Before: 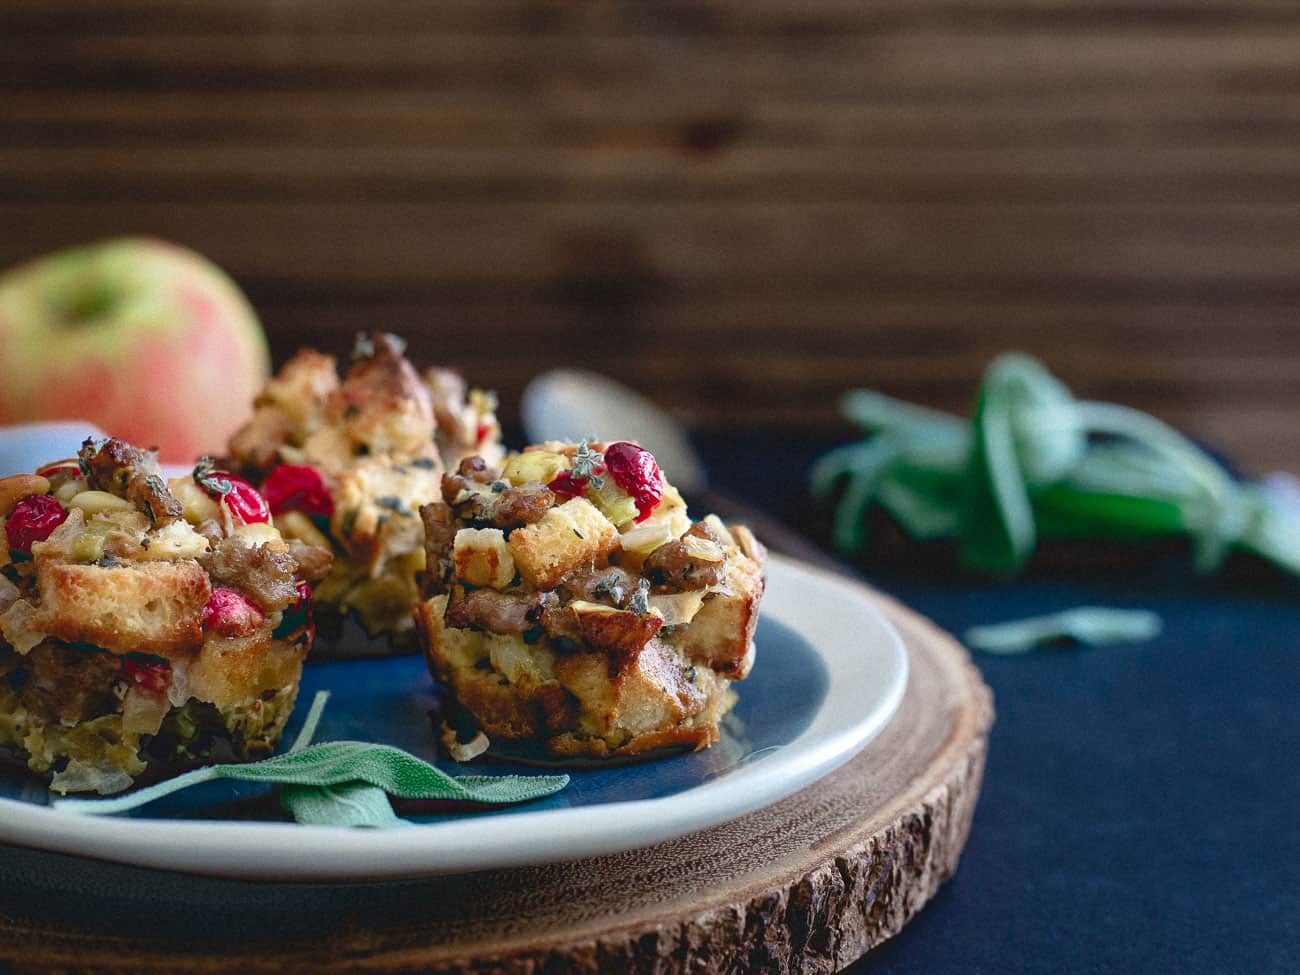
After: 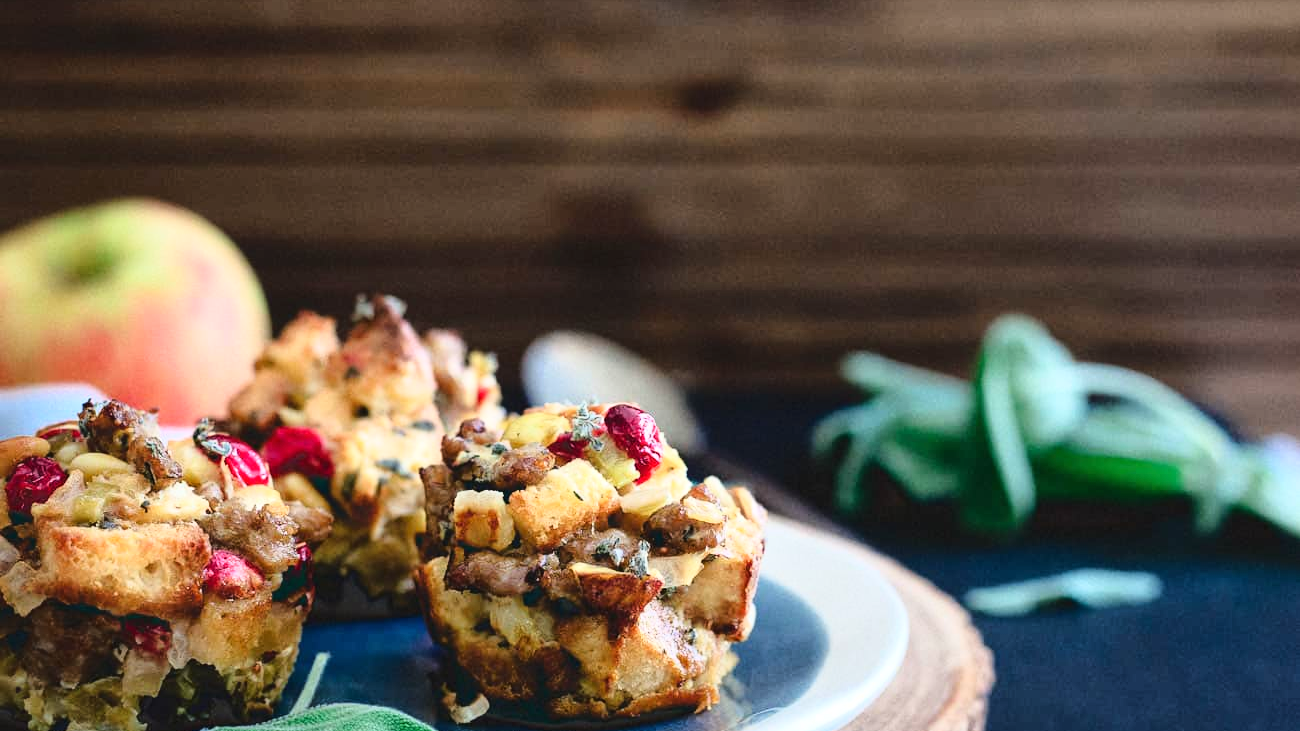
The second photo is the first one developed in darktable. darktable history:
base curve: curves: ch0 [(0, 0) (0.028, 0.03) (0.121, 0.232) (0.46, 0.748) (0.859, 0.968) (1, 1)]
tone equalizer: edges refinement/feathering 500, mask exposure compensation -1.57 EV, preserve details no
crop: top 3.947%, bottom 21.048%
